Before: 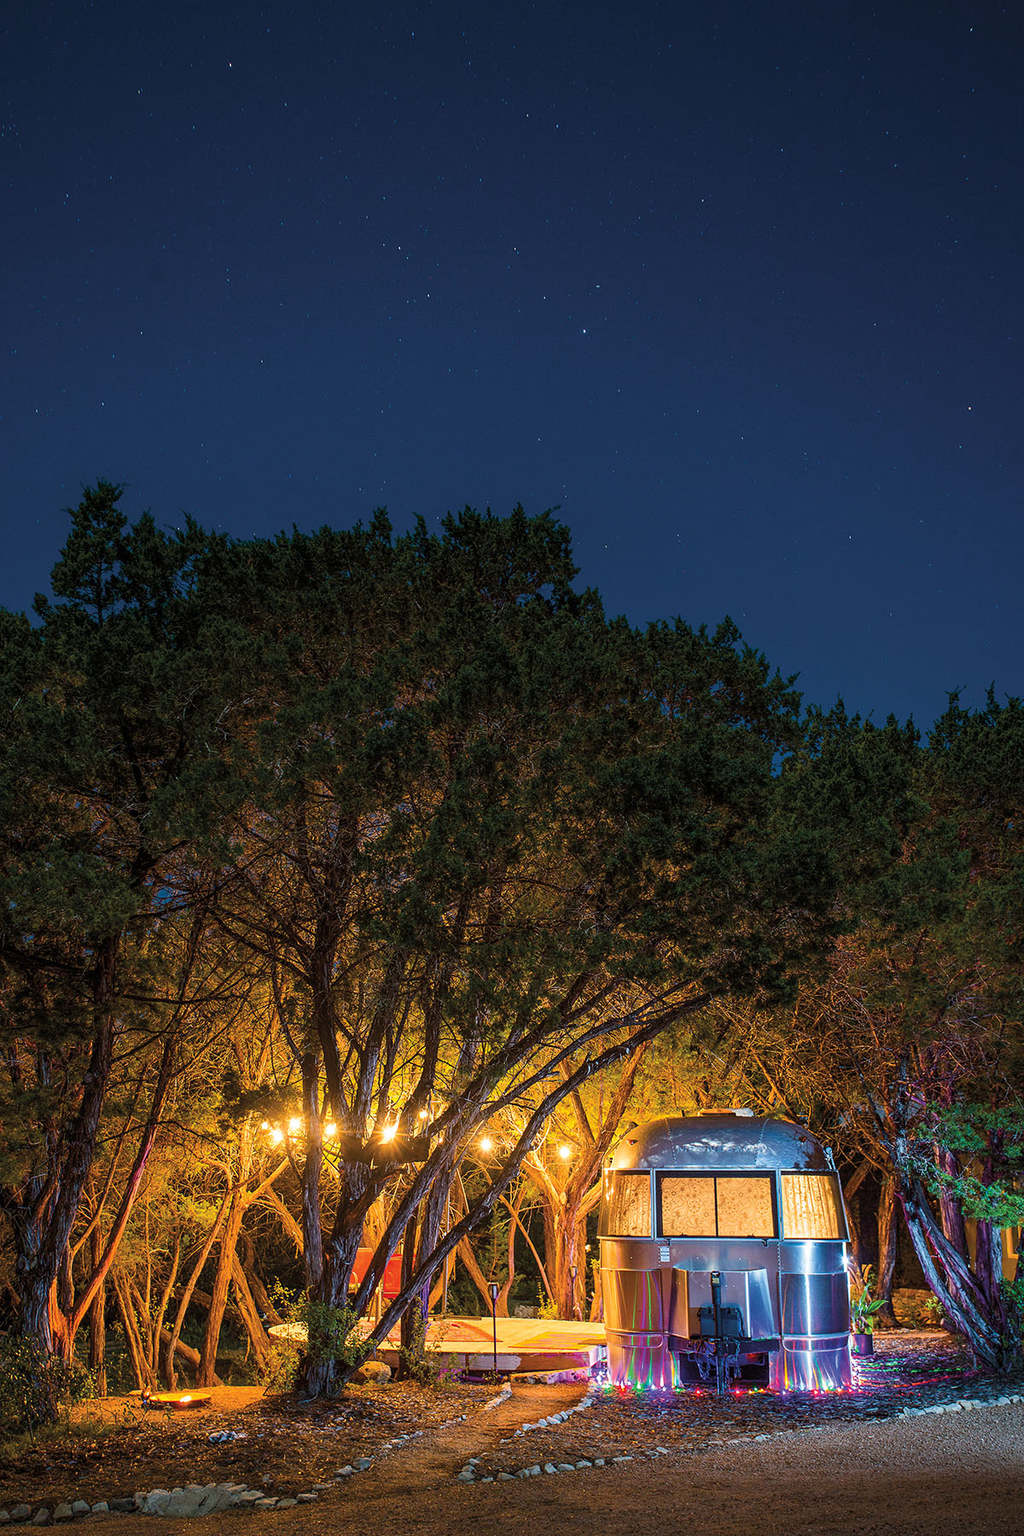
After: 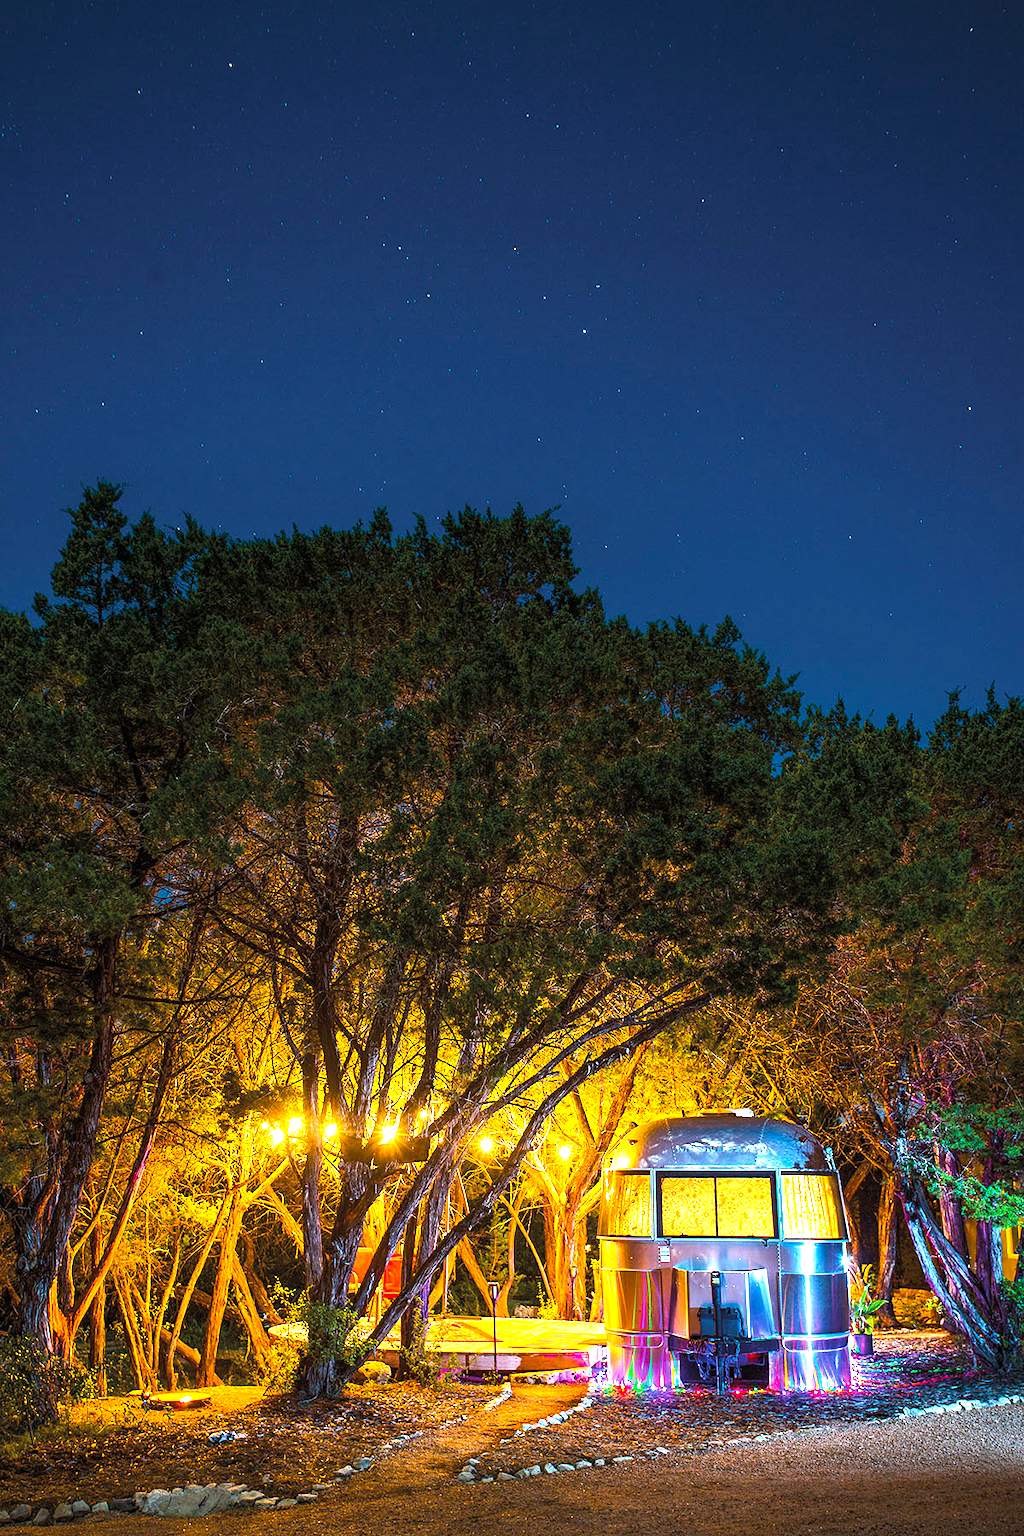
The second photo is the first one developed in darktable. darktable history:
color balance rgb: perceptual saturation grading › global saturation 19.76%, perceptual brilliance grading › global brilliance 30.371%, perceptual brilliance grading › highlights 11.867%, perceptual brilliance grading › mid-tones 23.431%
